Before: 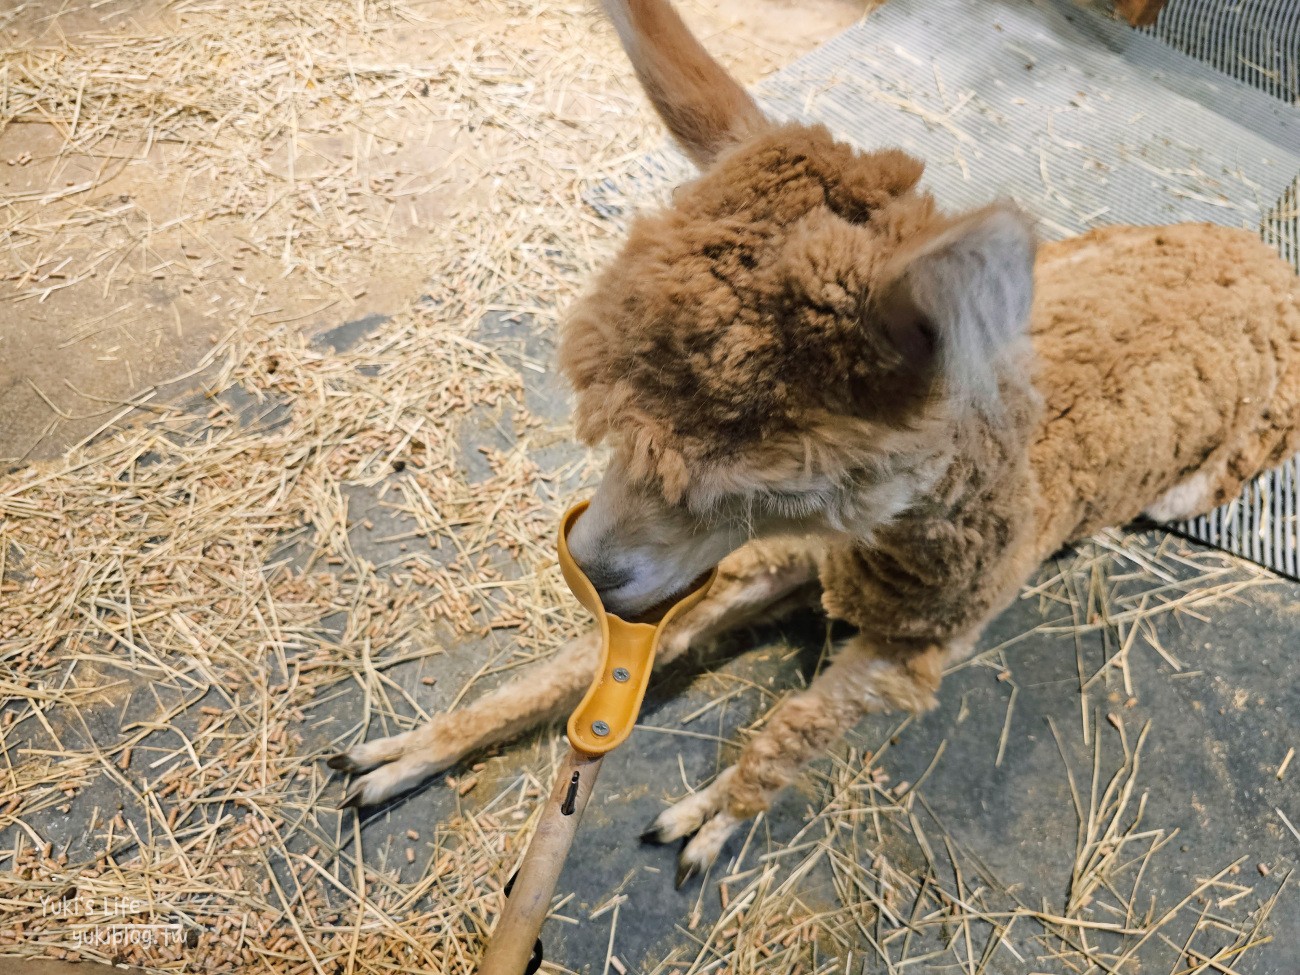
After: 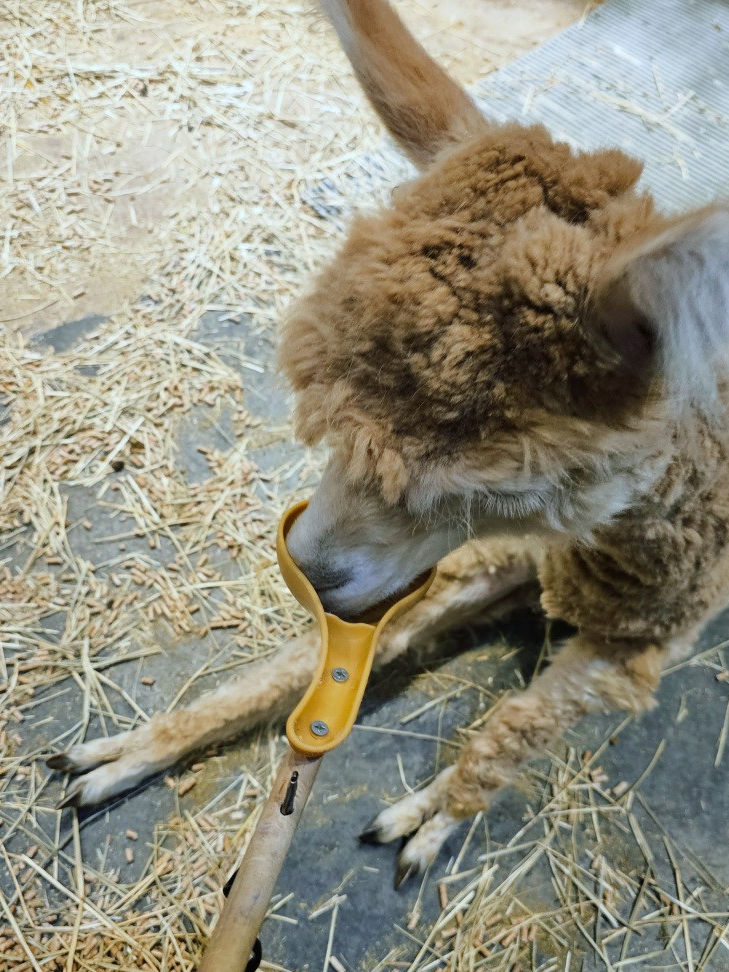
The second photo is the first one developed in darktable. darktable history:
color correction: highlights a* -2.68, highlights b* 2.57
crop: left 21.674%, right 22.086%
white balance: red 0.924, blue 1.095
